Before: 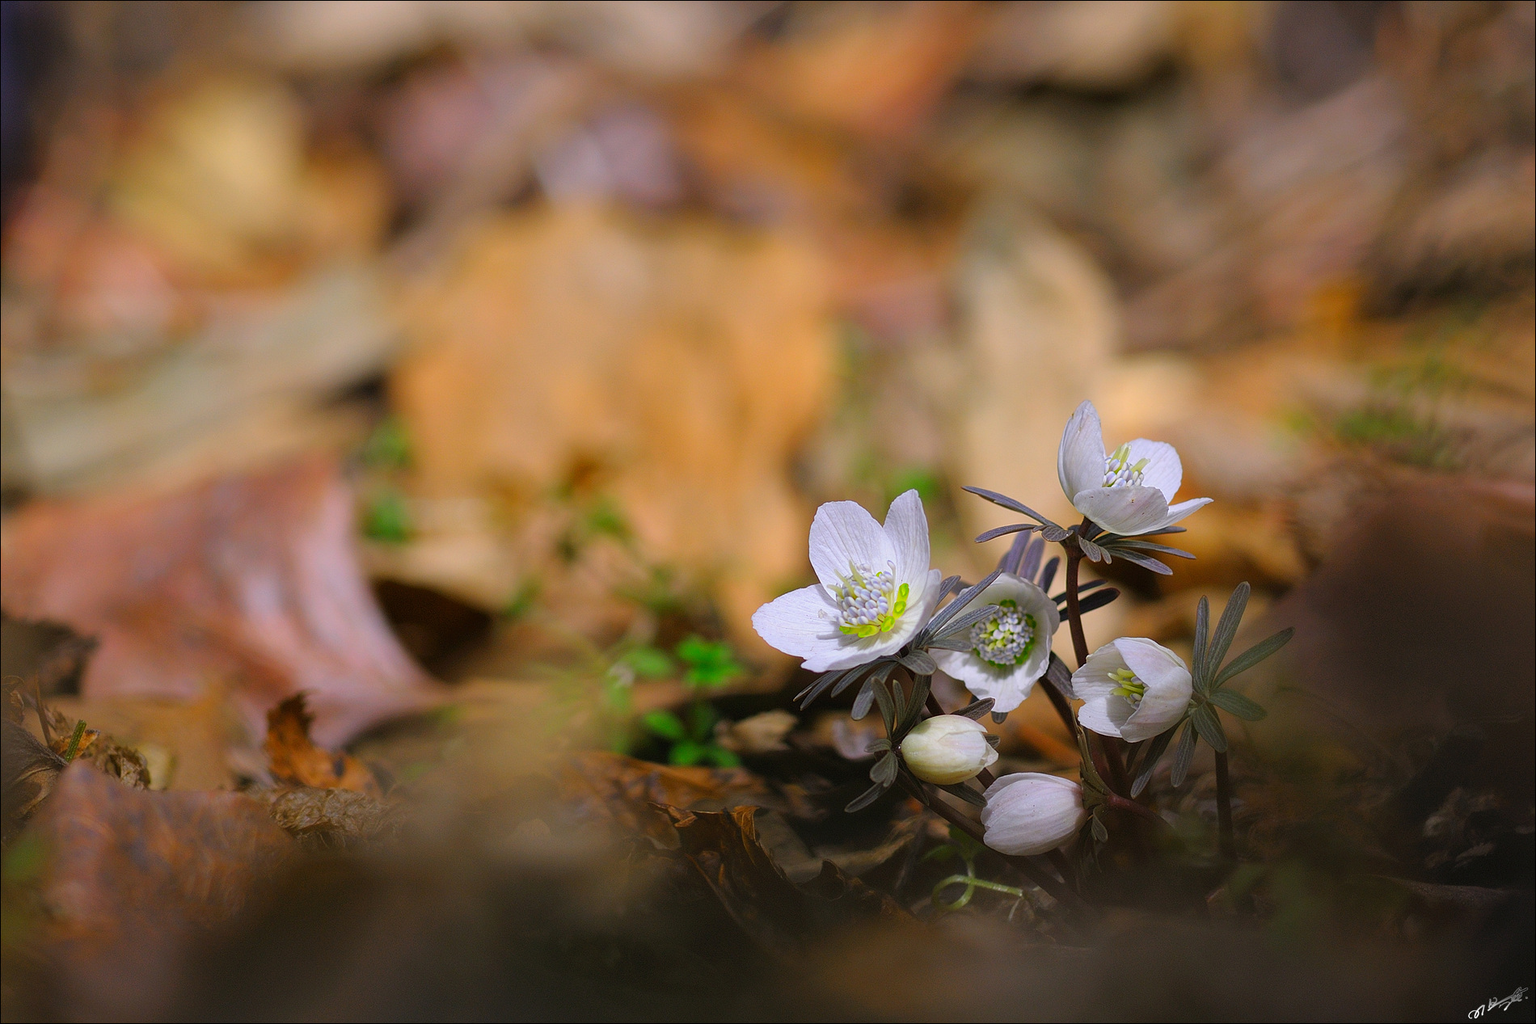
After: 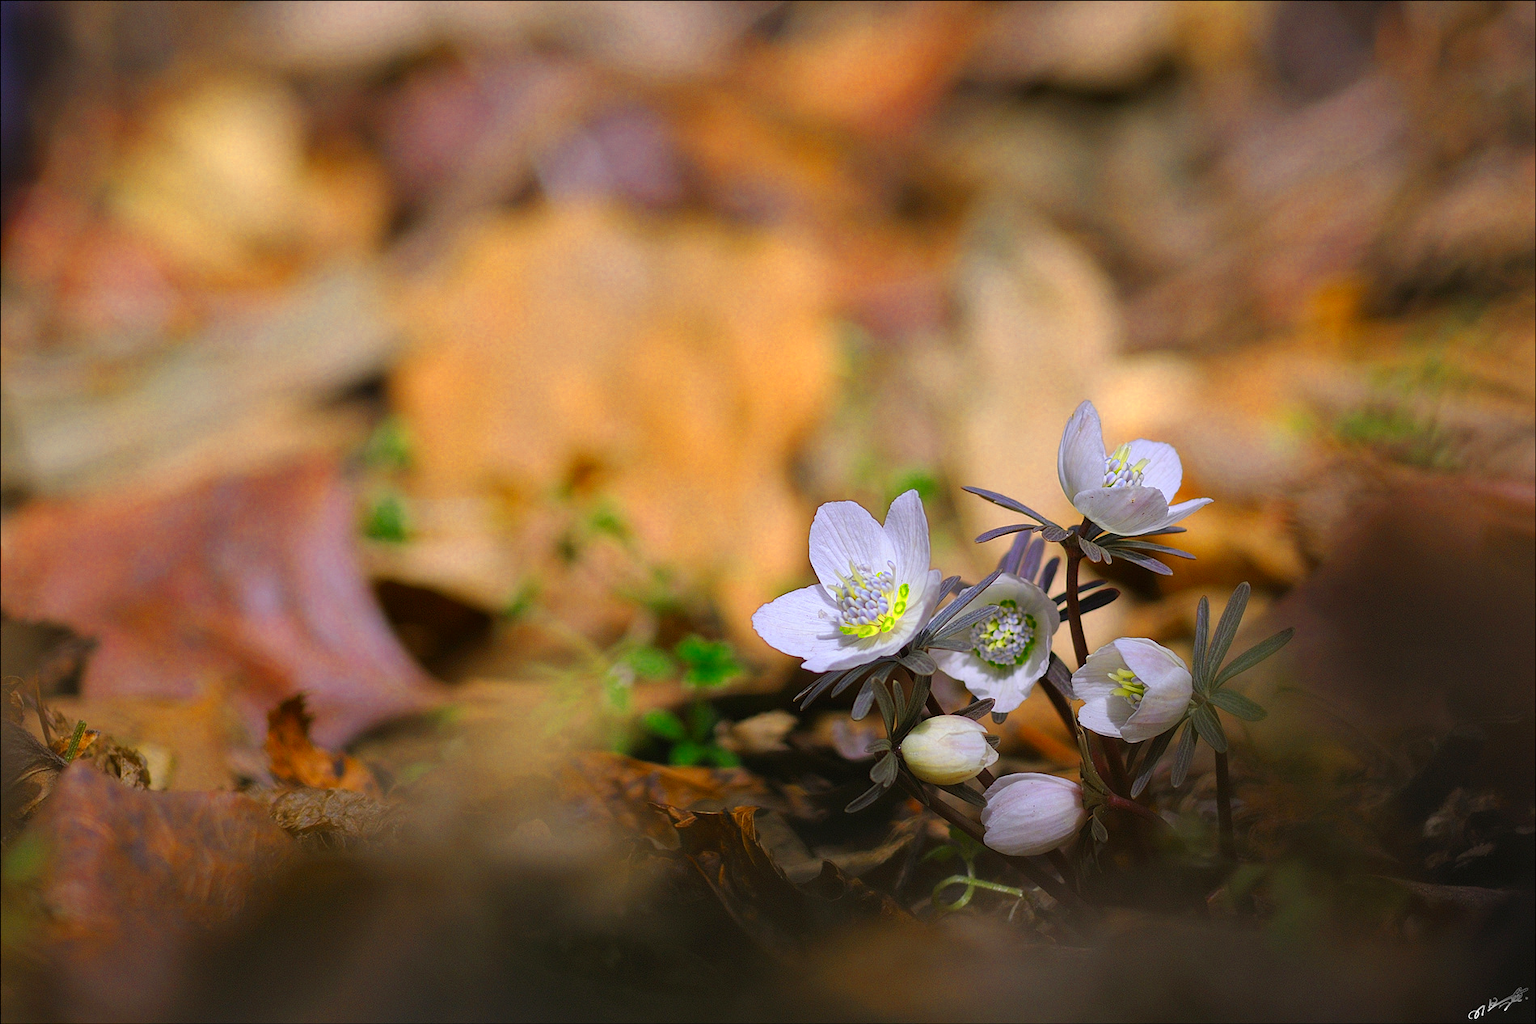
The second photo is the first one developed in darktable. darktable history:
color zones: curves: ch0 [(0.004, 0.305) (0.261, 0.623) (0.389, 0.399) (0.708, 0.571) (0.947, 0.34)]; ch1 [(0.025, 0.645) (0.229, 0.584) (0.326, 0.551) (0.484, 0.262) (0.757, 0.643)]
